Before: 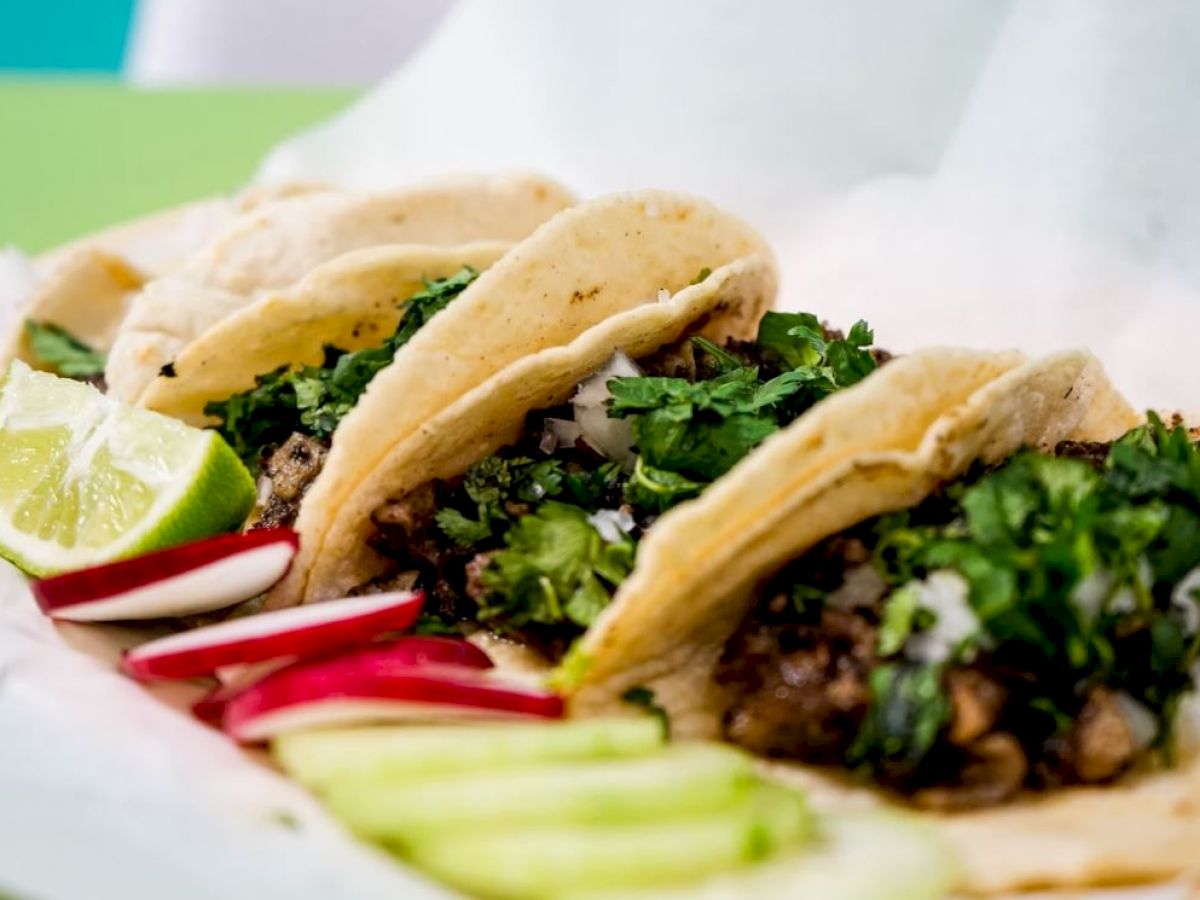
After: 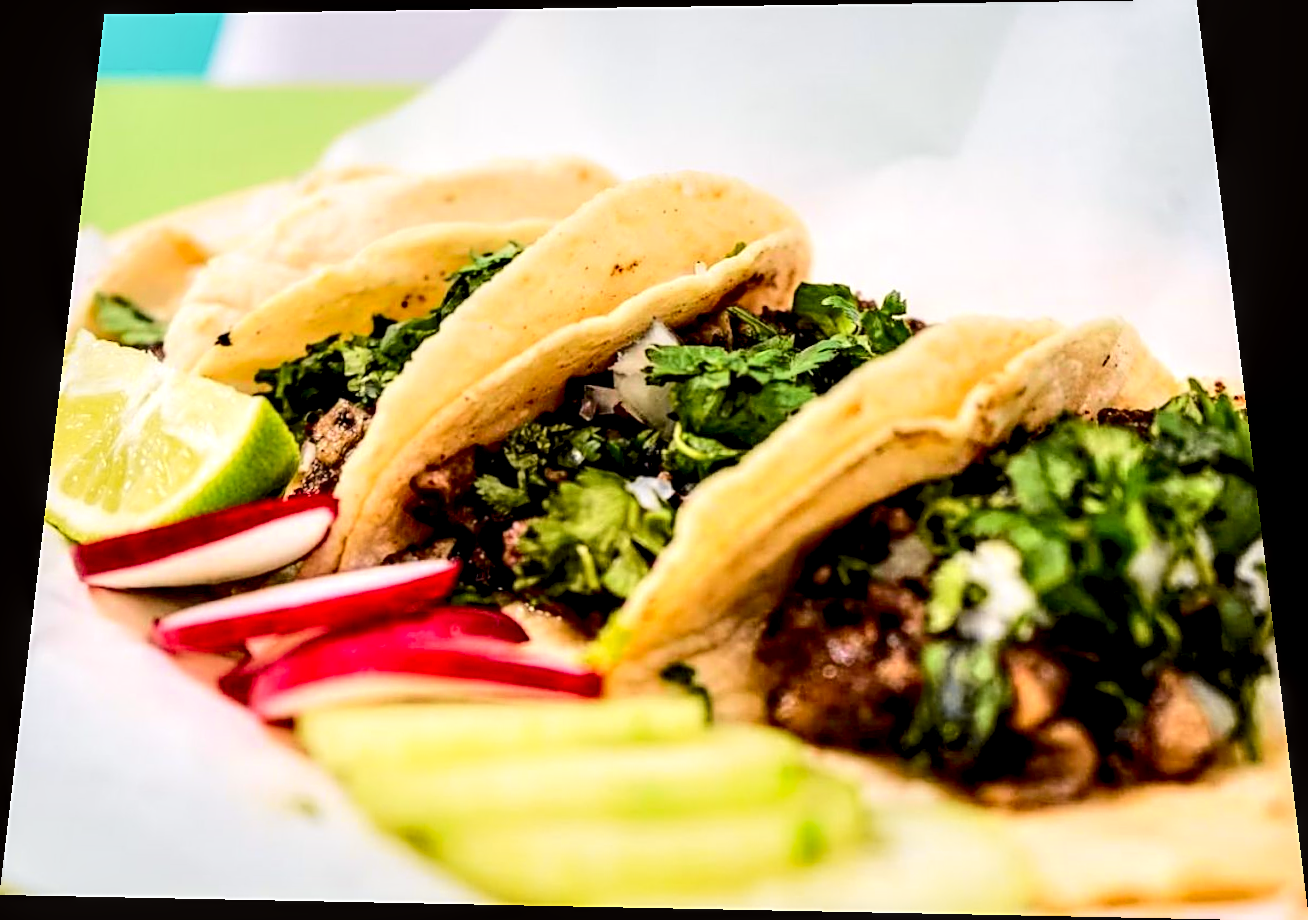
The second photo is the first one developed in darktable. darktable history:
rotate and perspective: rotation 0.128°, lens shift (vertical) -0.181, lens shift (horizontal) -0.044, shear 0.001, automatic cropping off
exposure: black level correction 0.001, exposure 0.5 EV, compensate exposure bias true, compensate highlight preservation false
tone curve: curves: ch0 [(0, 0) (0.239, 0.248) (0.508, 0.606) (0.826, 0.855) (1, 0.945)]; ch1 [(0, 0) (0.401, 0.42) (0.442, 0.47) (0.492, 0.498) (0.511, 0.516) (0.555, 0.586) (0.681, 0.739) (1, 1)]; ch2 [(0, 0) (0.411, 0.433) (0.5, 0.504) (0.545, 0.574) (1, 1)], color space Lab, independent channels, preserve colors none
local contrast: detail 135%, midtone range 0.75
sharpen: on, module defaults
